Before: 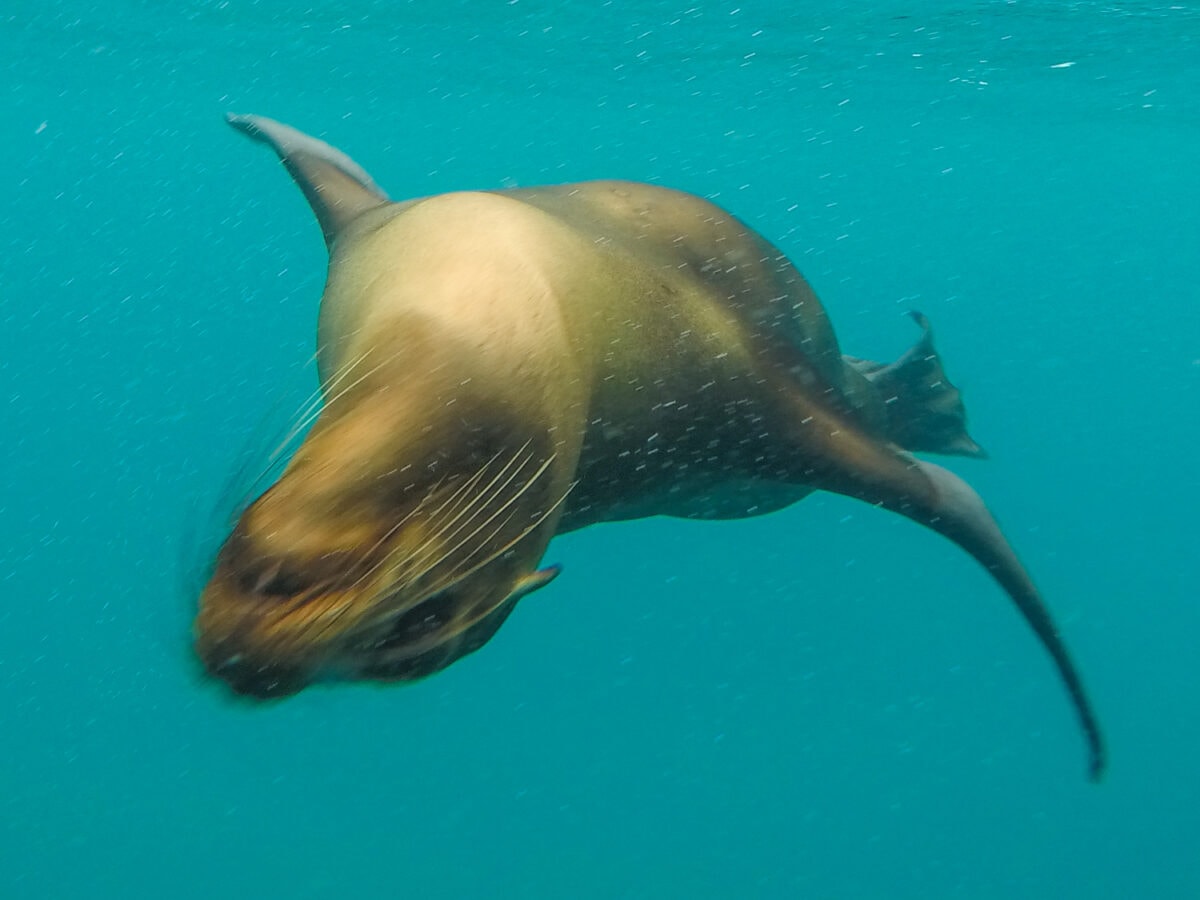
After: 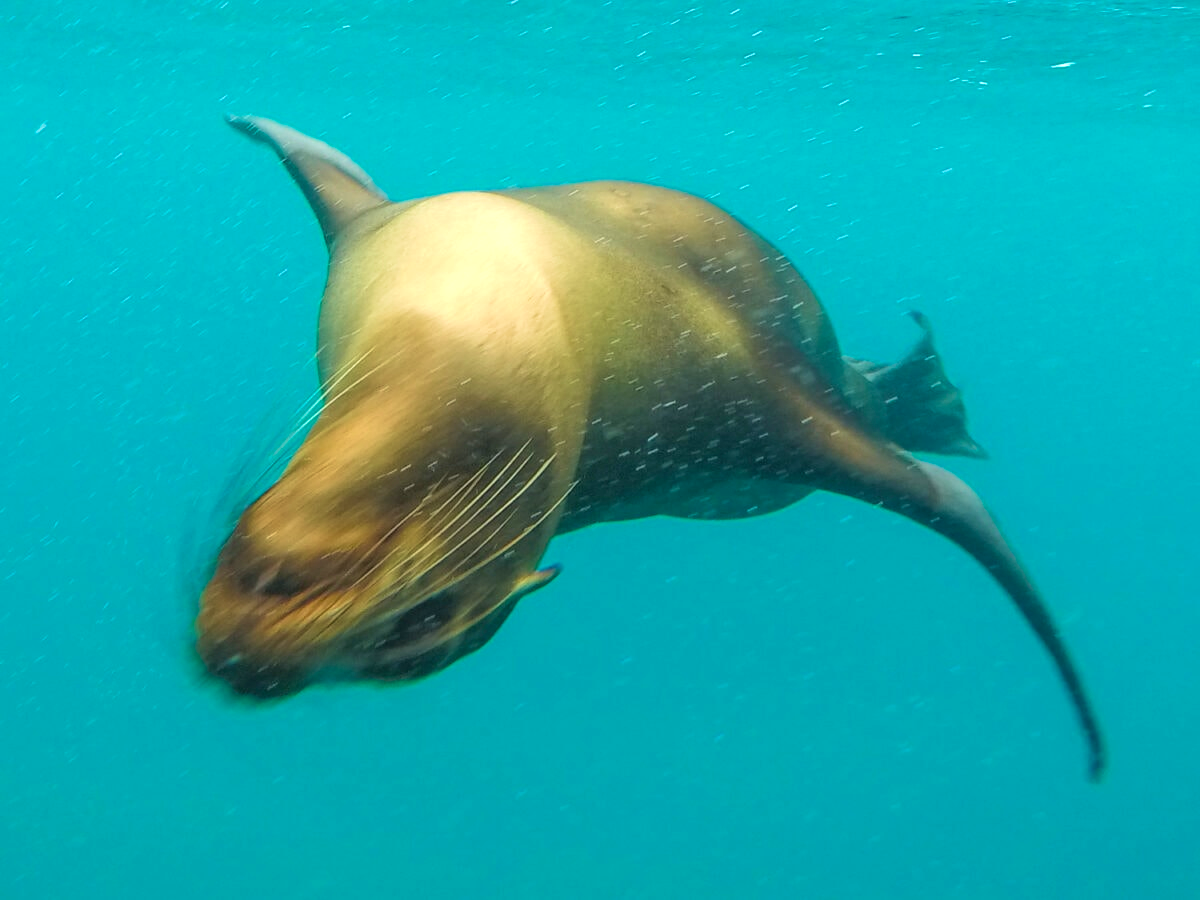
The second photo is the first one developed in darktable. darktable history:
exposure: black level correction 0.001, exposure 0.499 EV, compensate exposure bias true, compensate highlight preservation false
velvia: on, module defaults
